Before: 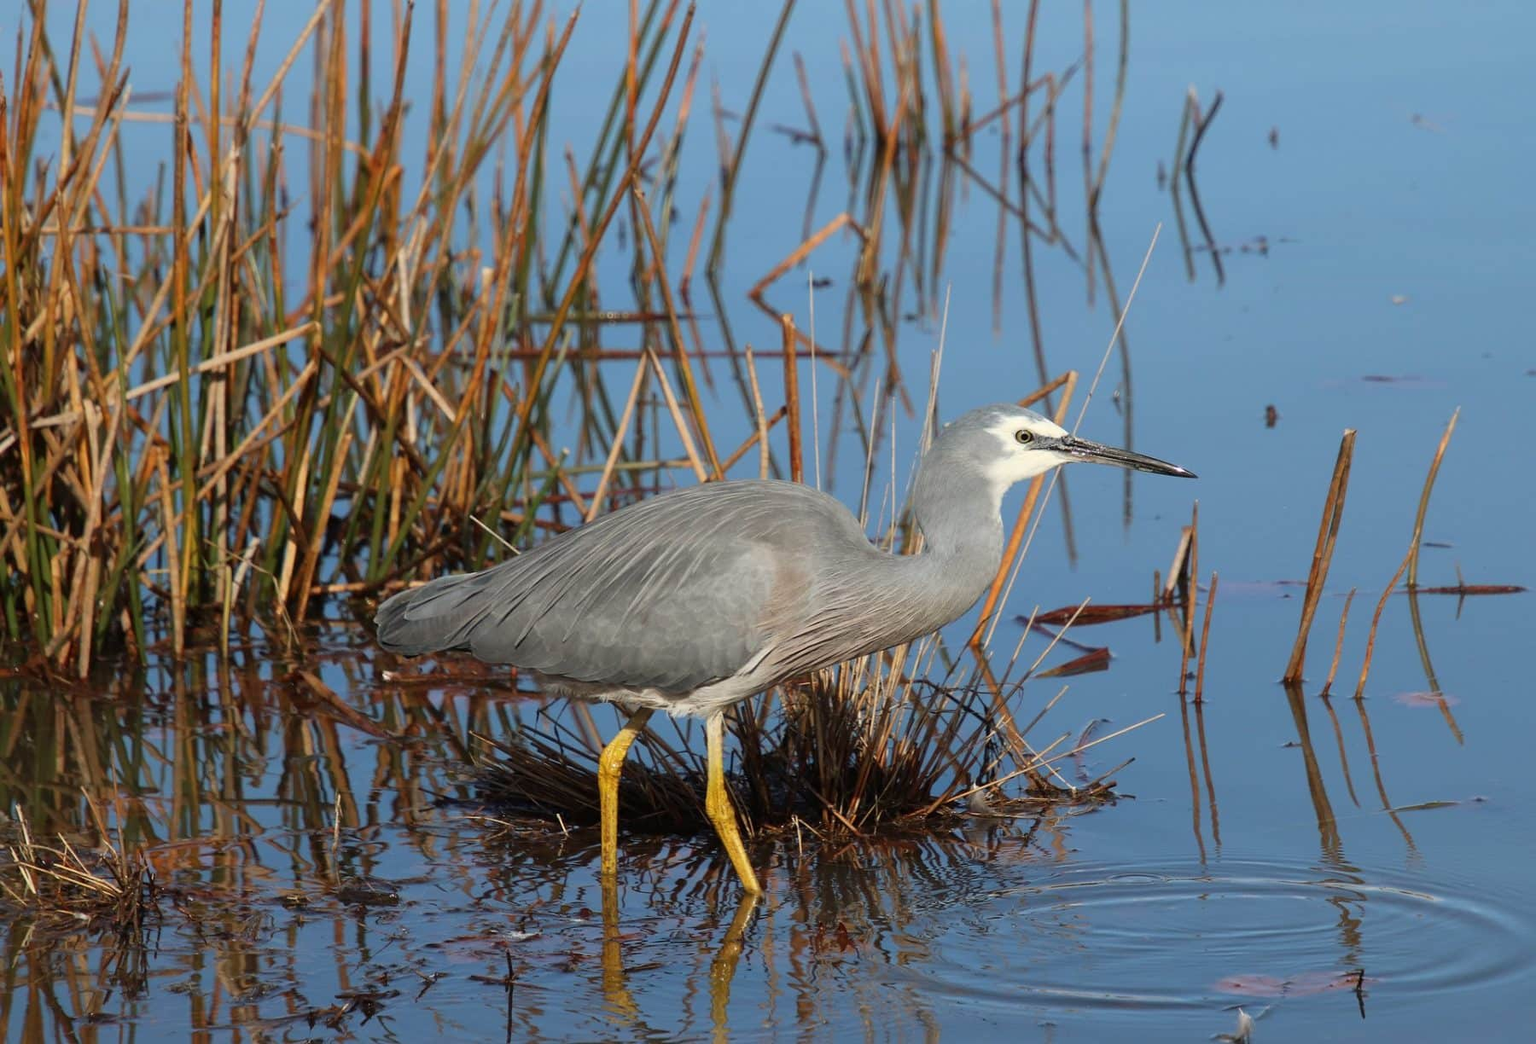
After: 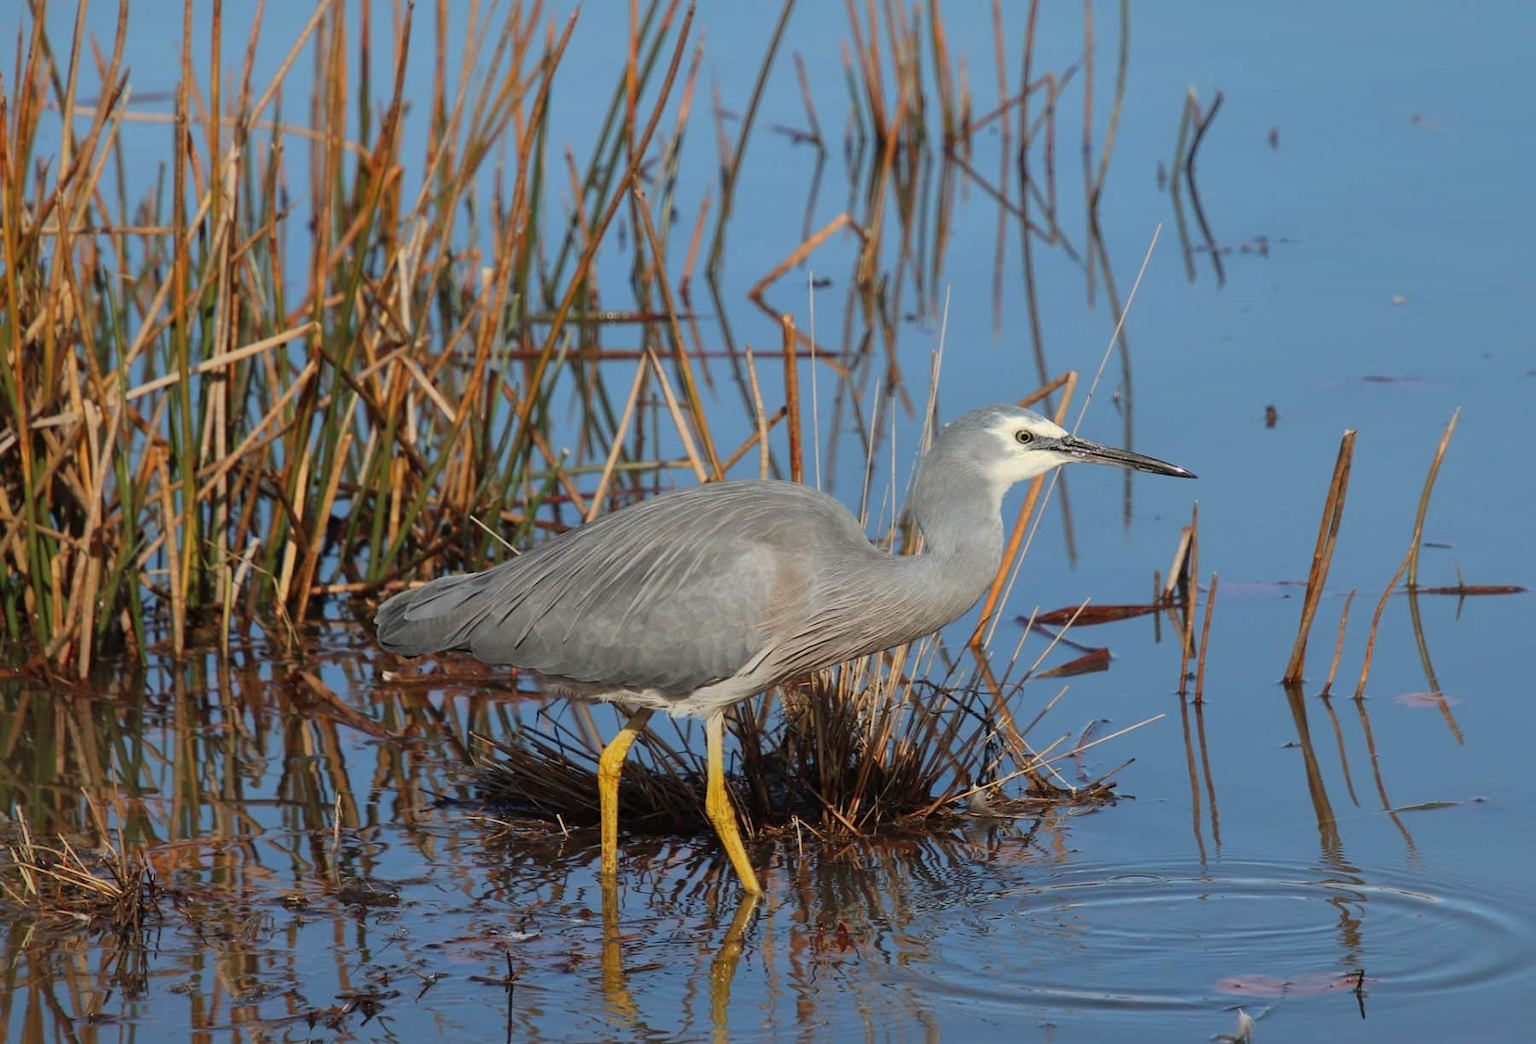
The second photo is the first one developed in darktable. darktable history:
shadows and highlights: shadows 38.33, highlights -75.32
